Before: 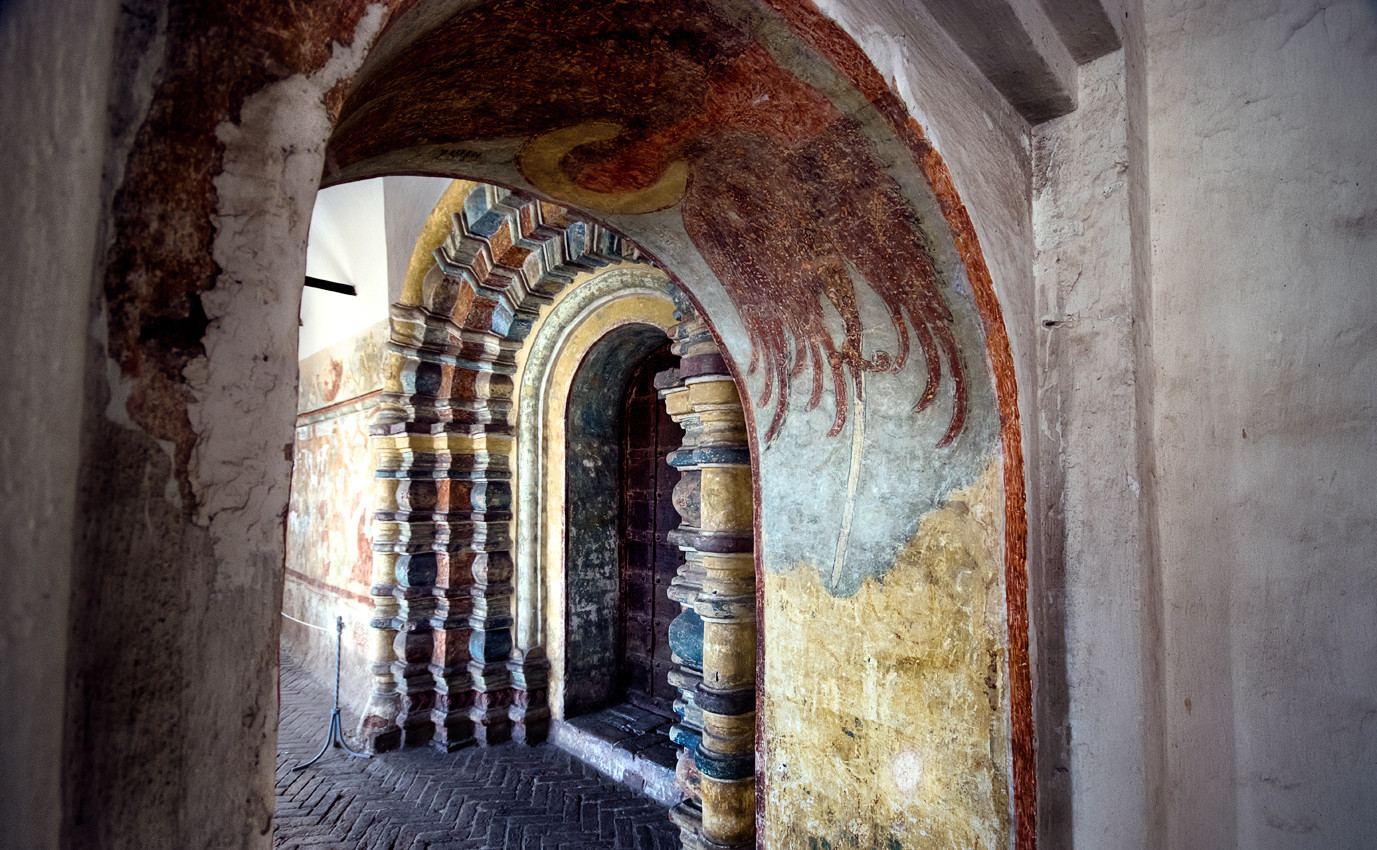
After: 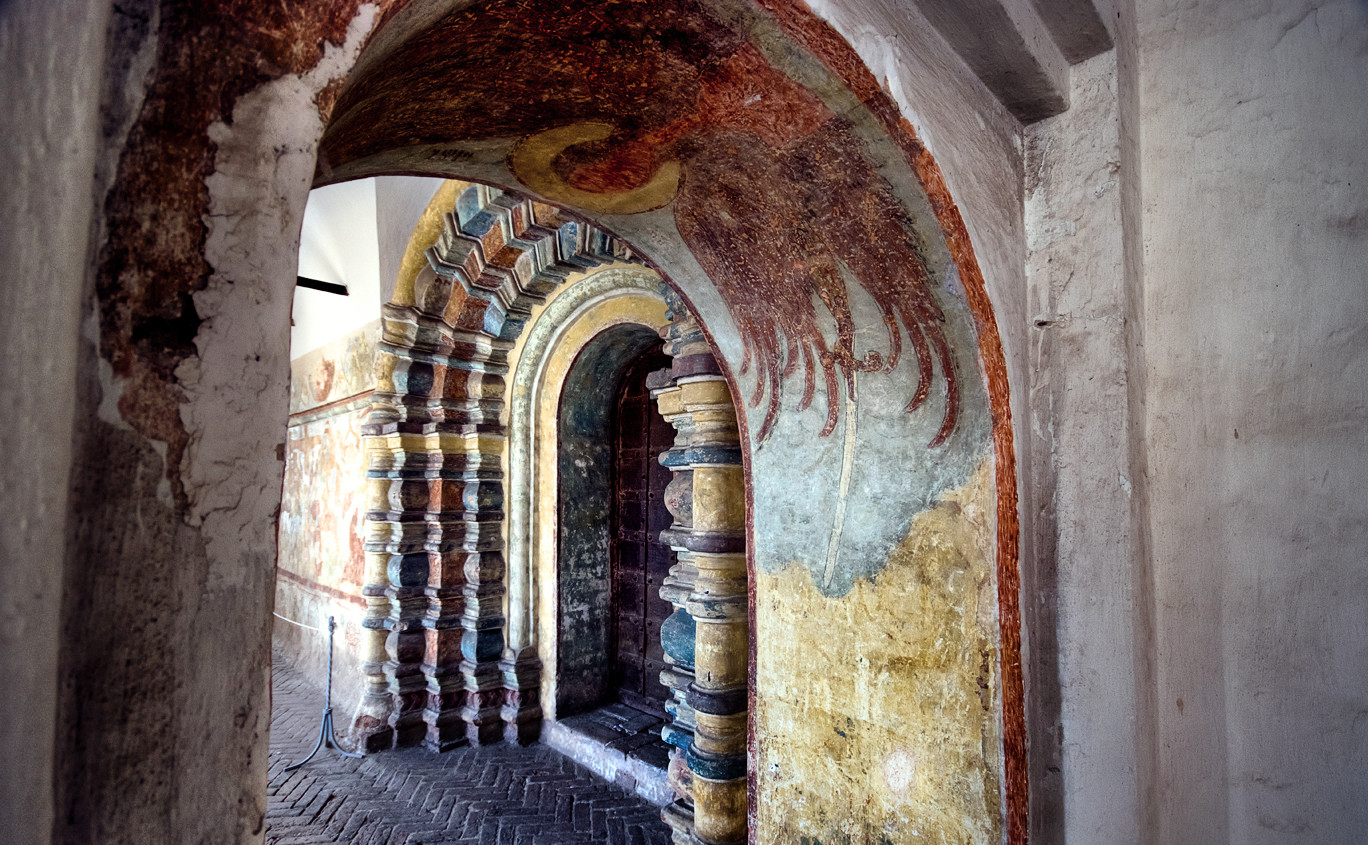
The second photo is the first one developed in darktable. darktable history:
crop and rotate: left 0.614%, top 0.179%, bottom 0.309%
shadows and highlights: low approximation 0.01, soften with gaussian
